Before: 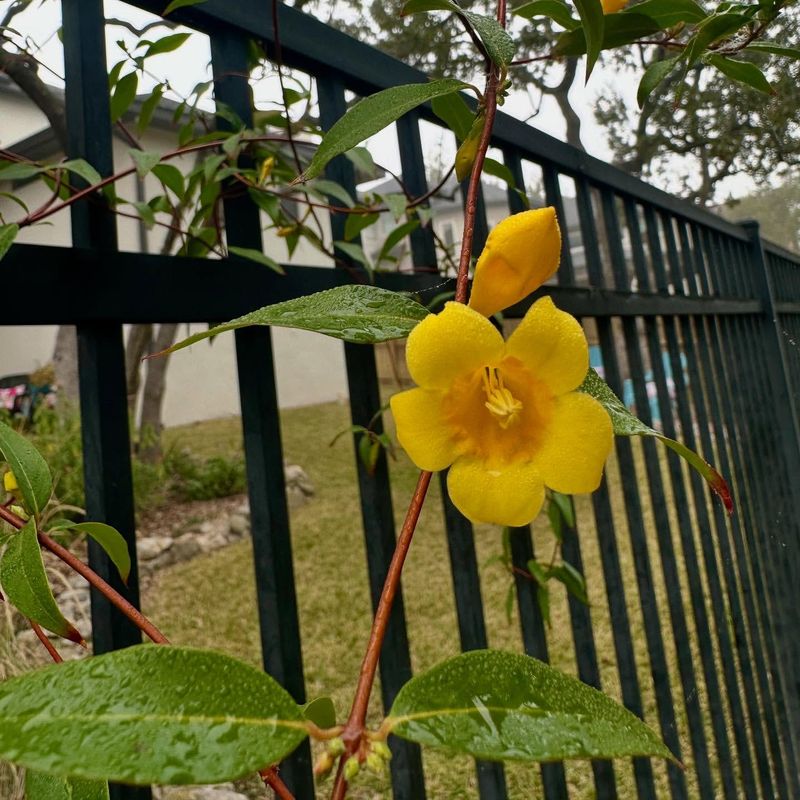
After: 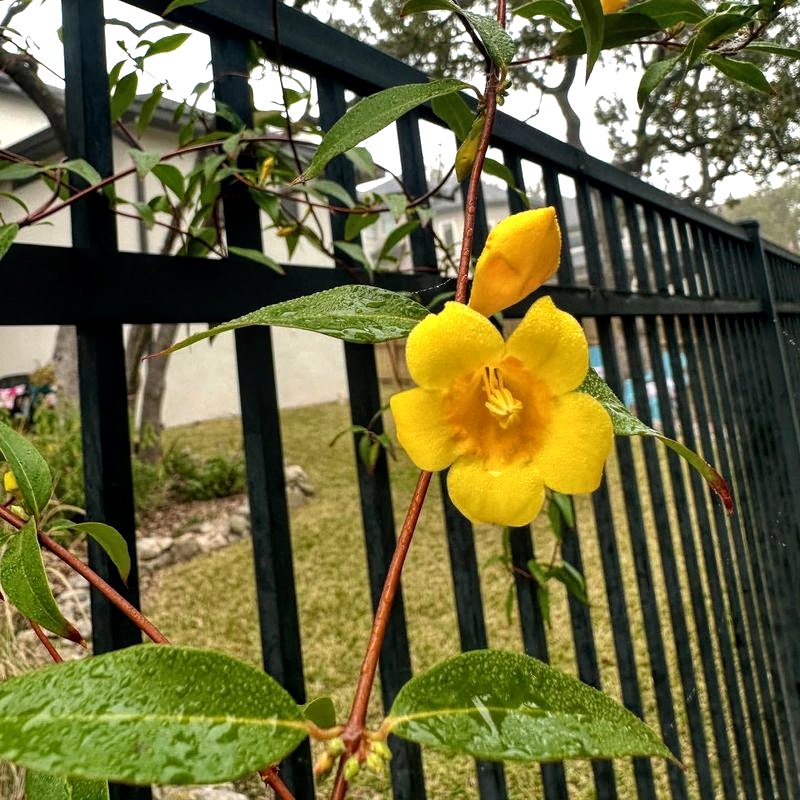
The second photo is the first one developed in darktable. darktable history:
tone equalizer: -8 EV -0.741 EV, -7 EV -0.726 EV, -6 EV -0.574 EV, -5 EV -0.398 EV, -3 EV 0.378 EV, -2 EV 0.6 EV, -1 EV 0.69 EV, +0 EV 0.781 EV
local contrast: highlights 93%, shadows 86%, detail 160%, midtone range 0.2
